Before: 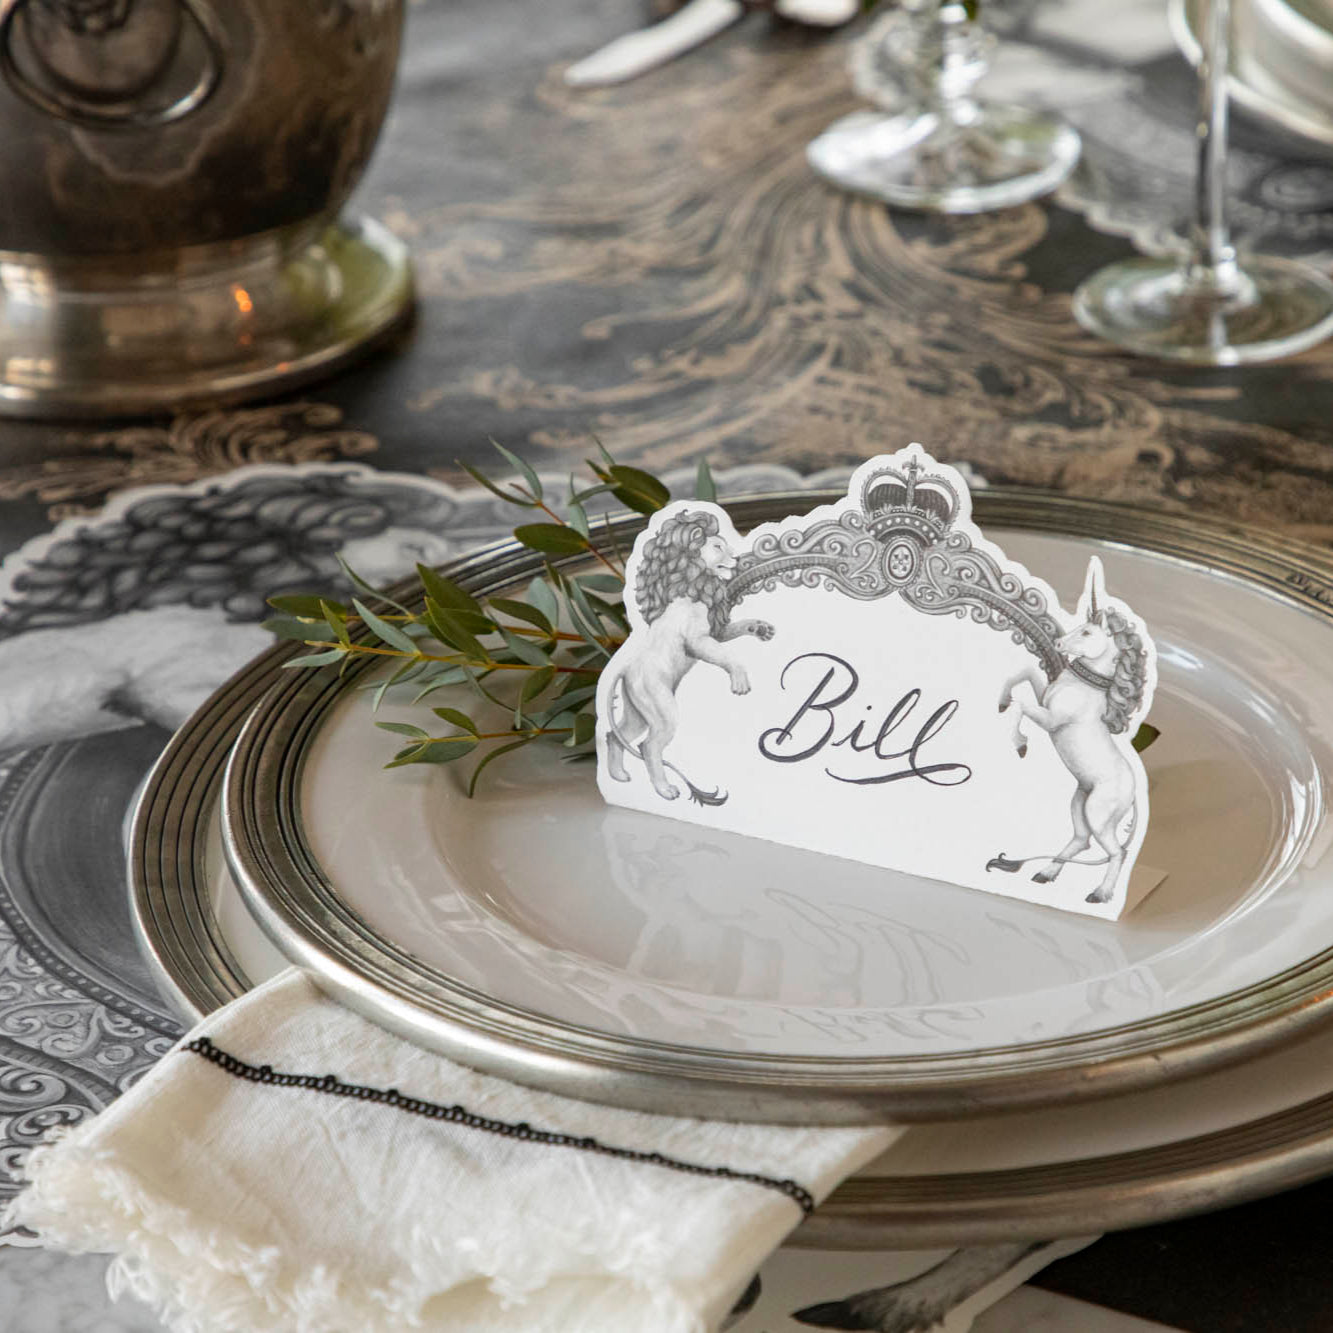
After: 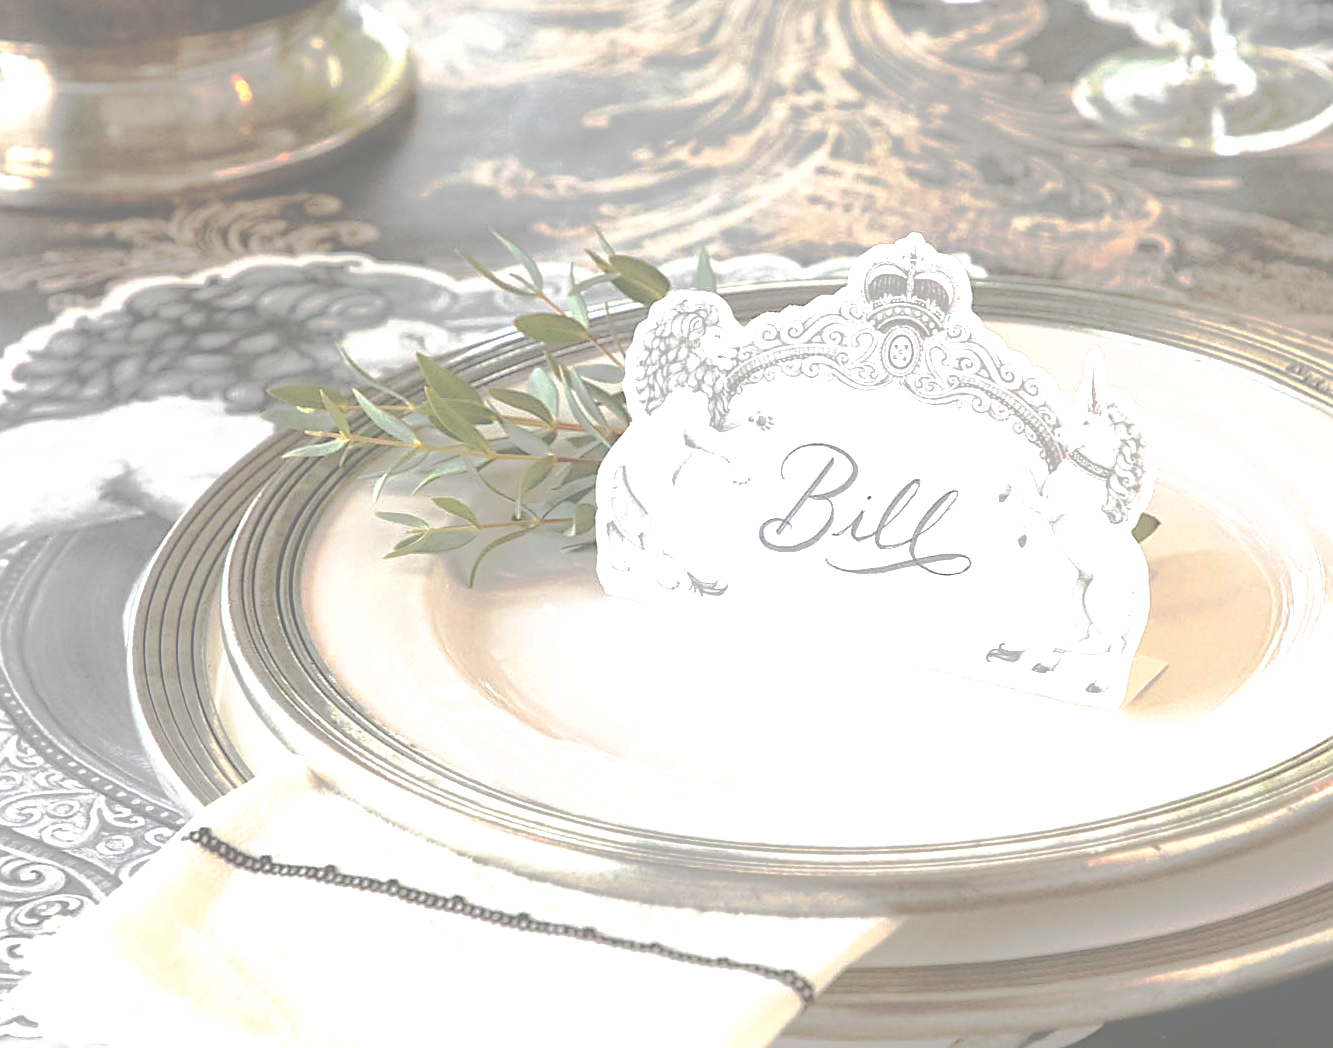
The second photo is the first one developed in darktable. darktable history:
tone equalizer: -8 EV -0.788 EV, -7 EV -0.677 EV, -6 EV -0.578 EV, -5 EV -0.412 EV, -3 EV 0.391 EV, -2 EV 0.6 EV, -1 EV 0.691 EV, +0 EV 0.772 EV
sharpen: on, module defaults
exposure: black level correction -0.071, exposure 0.503 EV, compensate highlight preservation false
crop and rotate: top 15.846%, bottom 5.481%
base curve: curves: ch0 [(0.065, 0.026) (0.236, 0.358) (0.53, 0.546) (0.777, 0.841) (0.924, 0.992)], preserve colors none
